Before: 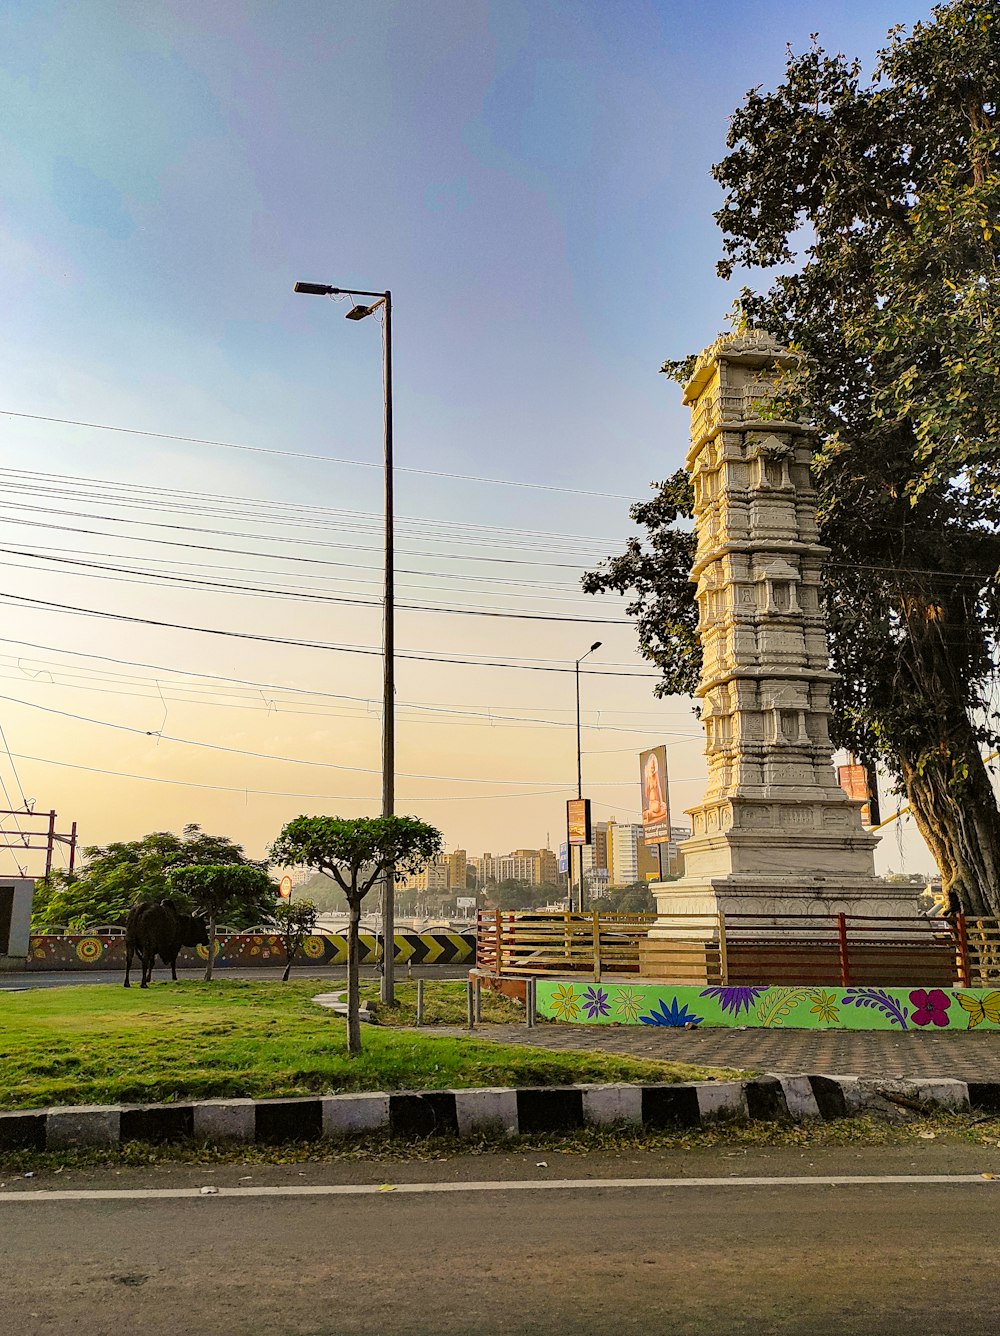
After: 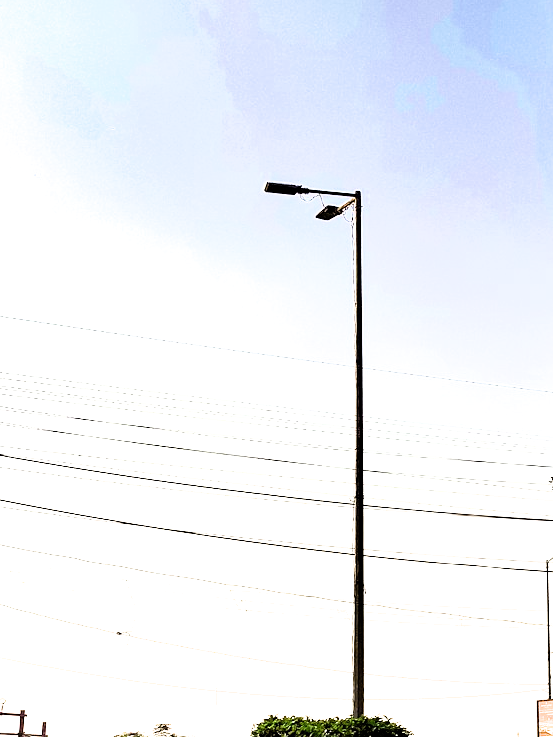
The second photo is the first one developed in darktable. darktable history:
filmic rgb: black relative exposure -8.21 EV, white relative exposure 2.21 EV, hardness 7.13, latitude 85.18%, contrast 1.695, highlights saturation mix -4.26%, shadows ↔ highlights balance -1.92%, iterations of high-quality reconstruction 0
crop and rotate: left 3.042%, top 7.521%, right 41.599%, bottom 37.25%
exposure: exposure 0.606 EV, compensate exposure bias true, compensate highlight preservation false
